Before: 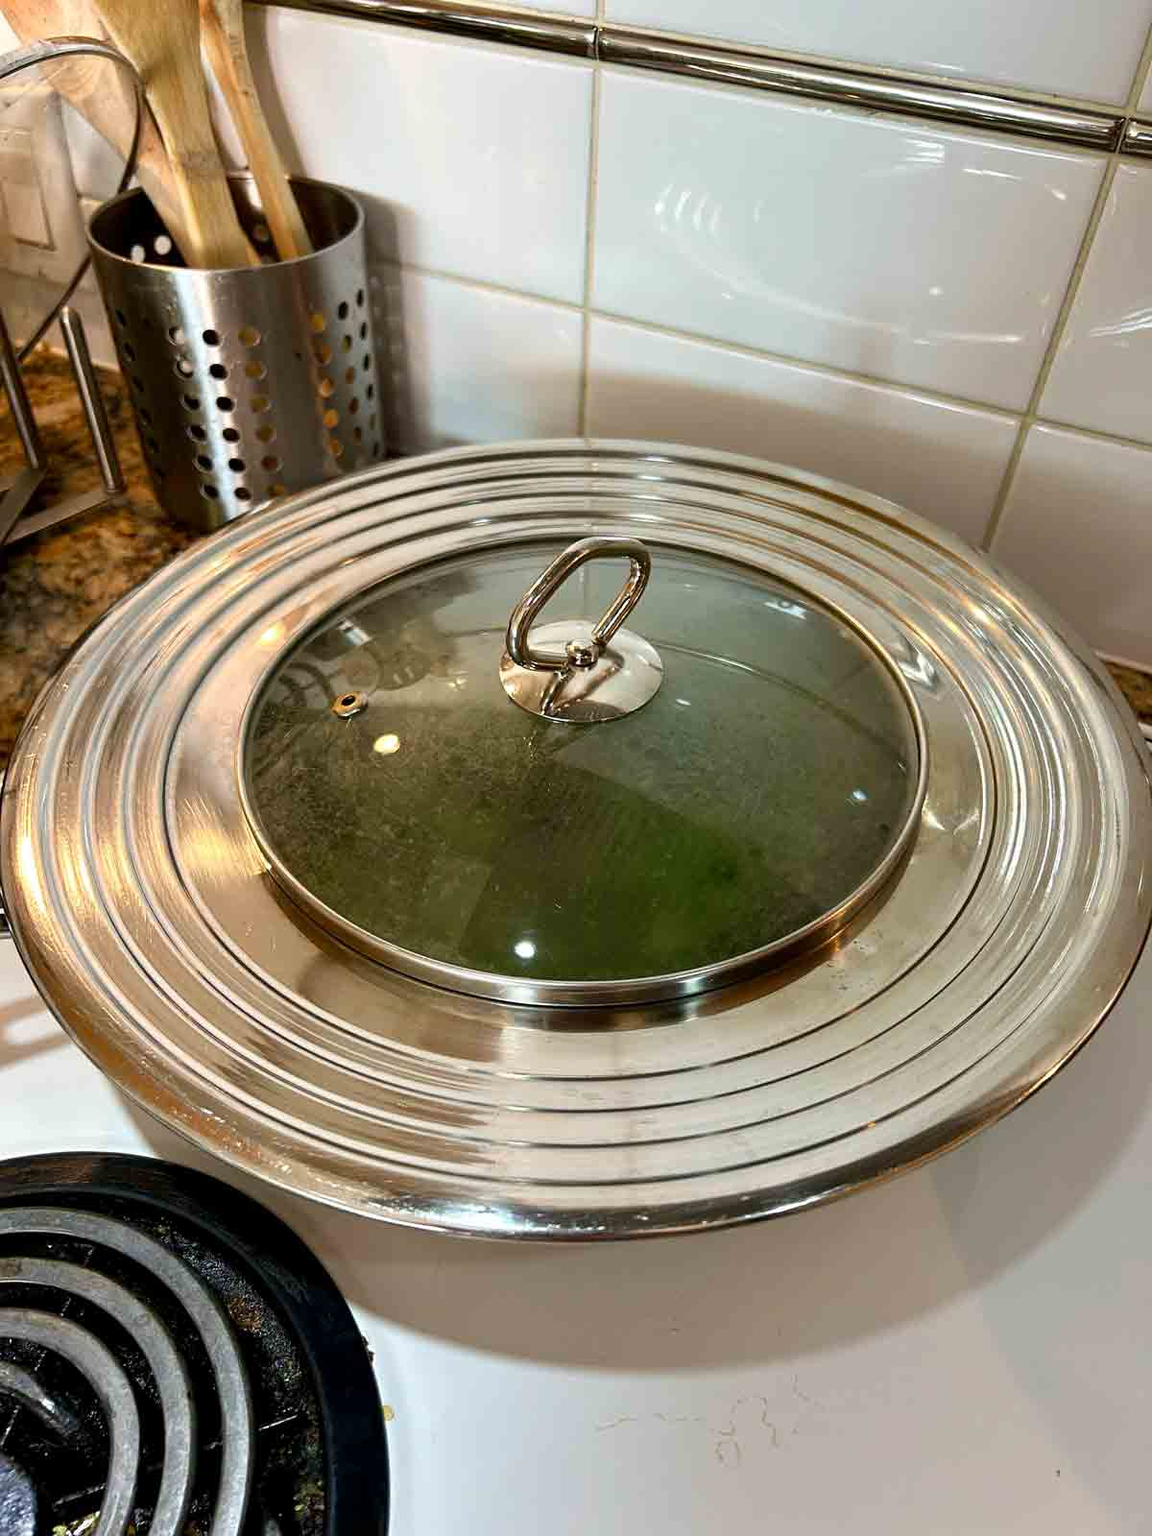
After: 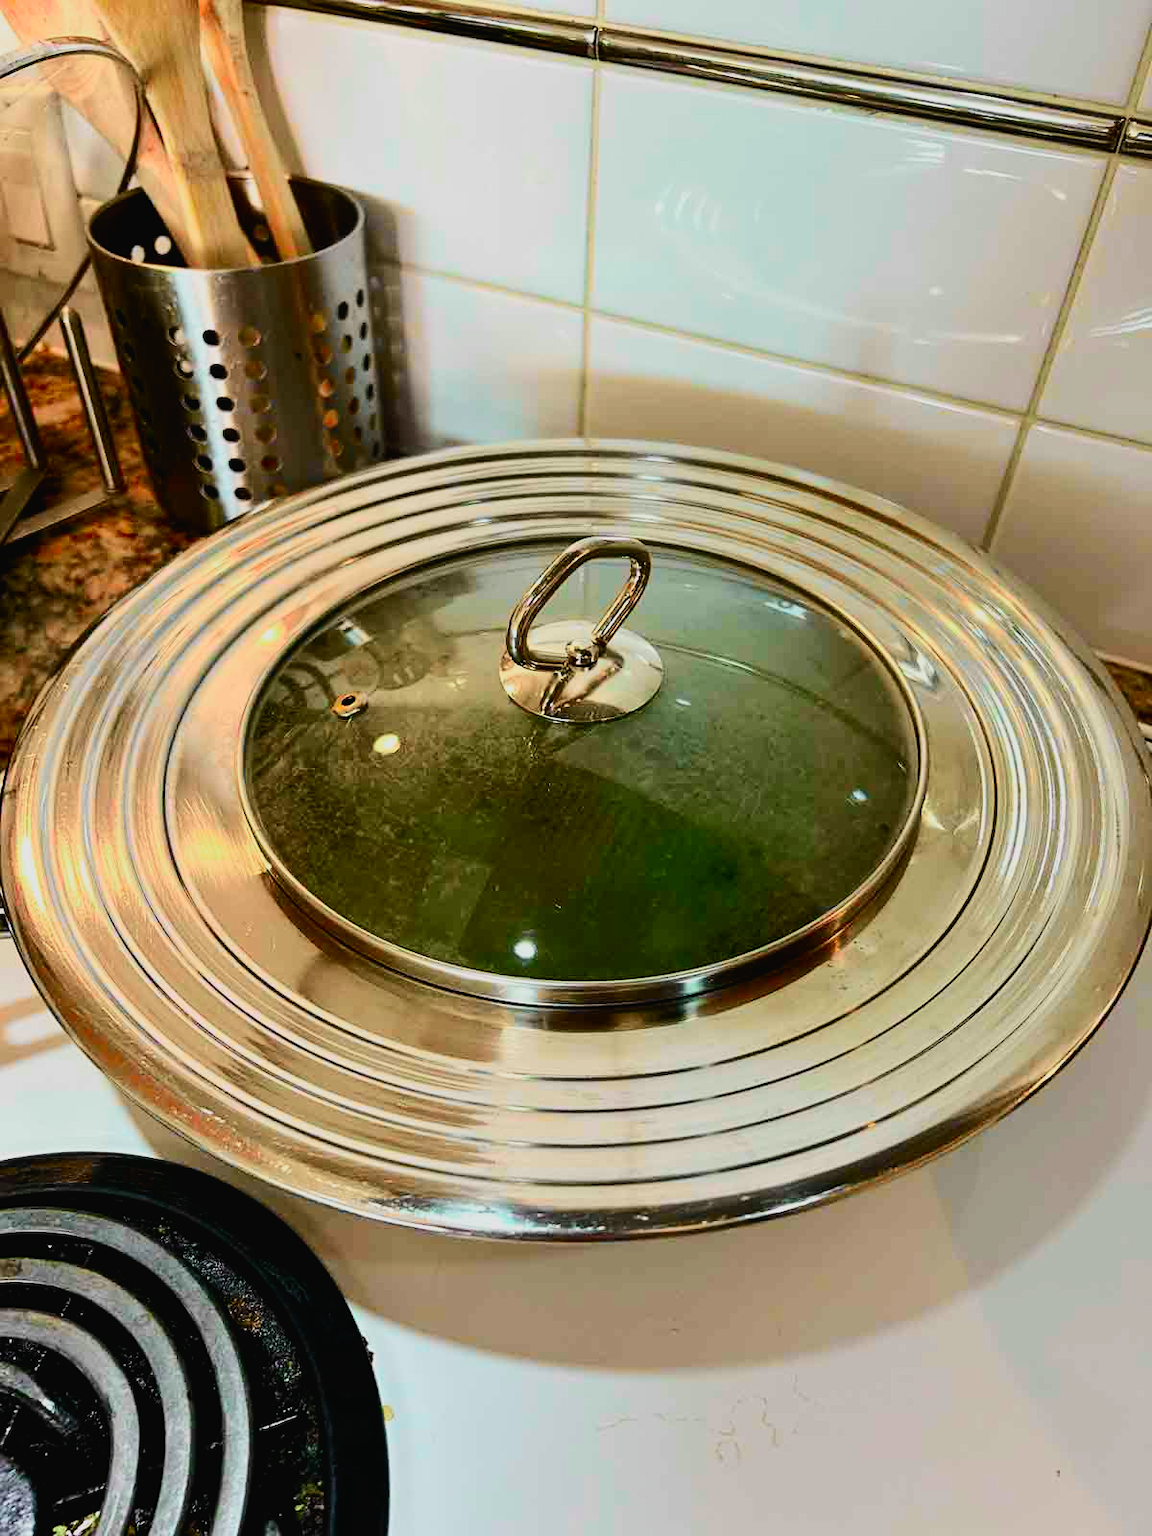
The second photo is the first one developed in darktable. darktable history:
filmic rgb: middle gray luminance 18.42%, black relative exposure -11.45 EV, white relative exposure 2.55 EV, threshold 6 EV, target black luminance 0%, hardness 8.41, latitude 99%, contrast 1.084, shadows ↔ highlights balance 0.505%, add noise in highlights 0, preserve chrominance max RGB, color science v3 (2019), use custom middle-gray values true, iterations of high-quality reconstruction 0, contrast in highlights soft, enable highlight reconstruction true
tone curve: curves: ch0 [(0, 0.018) (0.036, 0.038) (0.15, 0.131) (0.27, 0.247) (0.503, 0.556) (0.763, 0.785) (1, 0.919)]; ch1 [(0, 0) (0.203, 0.158) (0.333, 0.283) (0.451, 0.417) (0.502, 0.5) (0.519, 0.522) (0.562, 0.588) (0.603, 0.664) (0.722, 0.813) (1, 1)]; ch2 [(0, 0) (0.29, 0.295) (0.404, 0.436) (0.497, 0.499) (0.521, 0.523) (0.561, 0.605) (0.639, 0.664) (0.712, 0.764) (1, 1)], color space Lab, independent channels, preserve colors none
